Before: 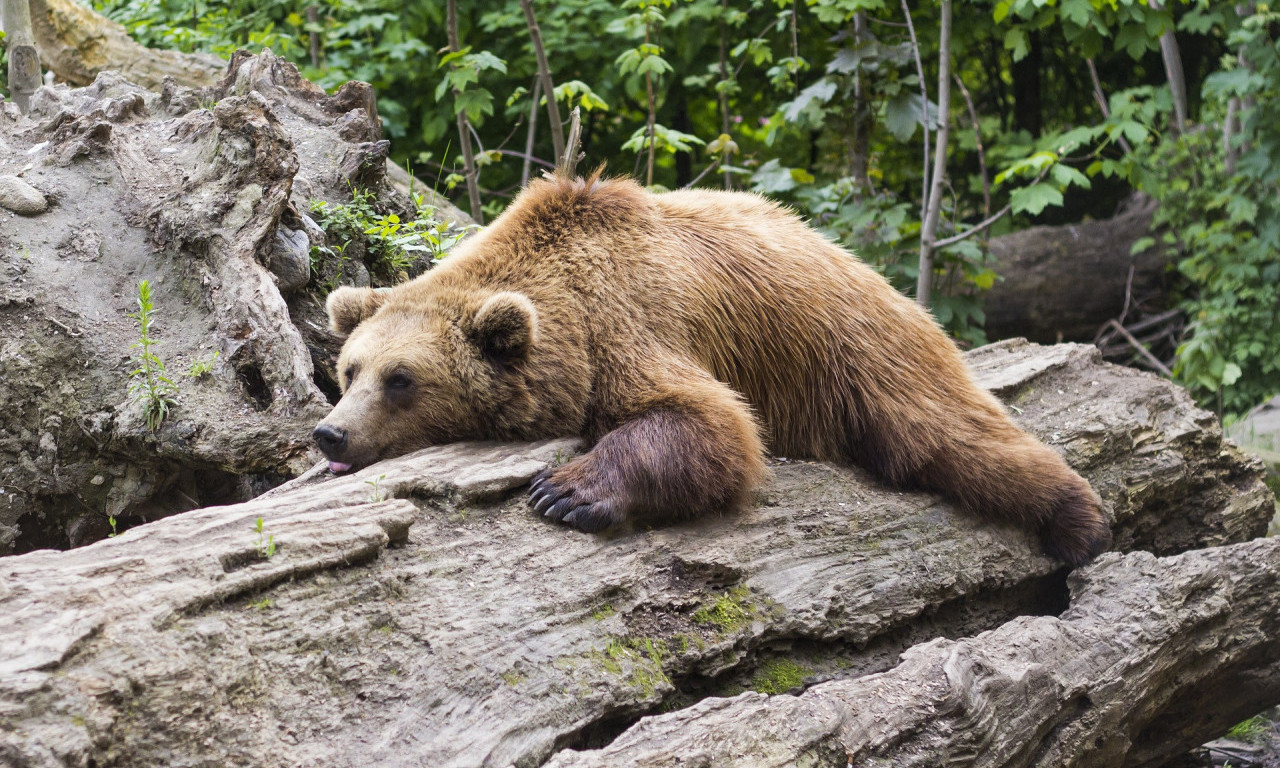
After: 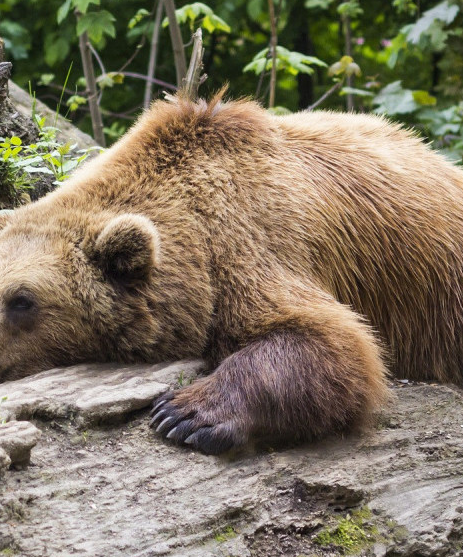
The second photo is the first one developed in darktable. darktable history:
crop and rotate: left 29.581%, top 10.187%, right 34.207%, bottom 17.236%
